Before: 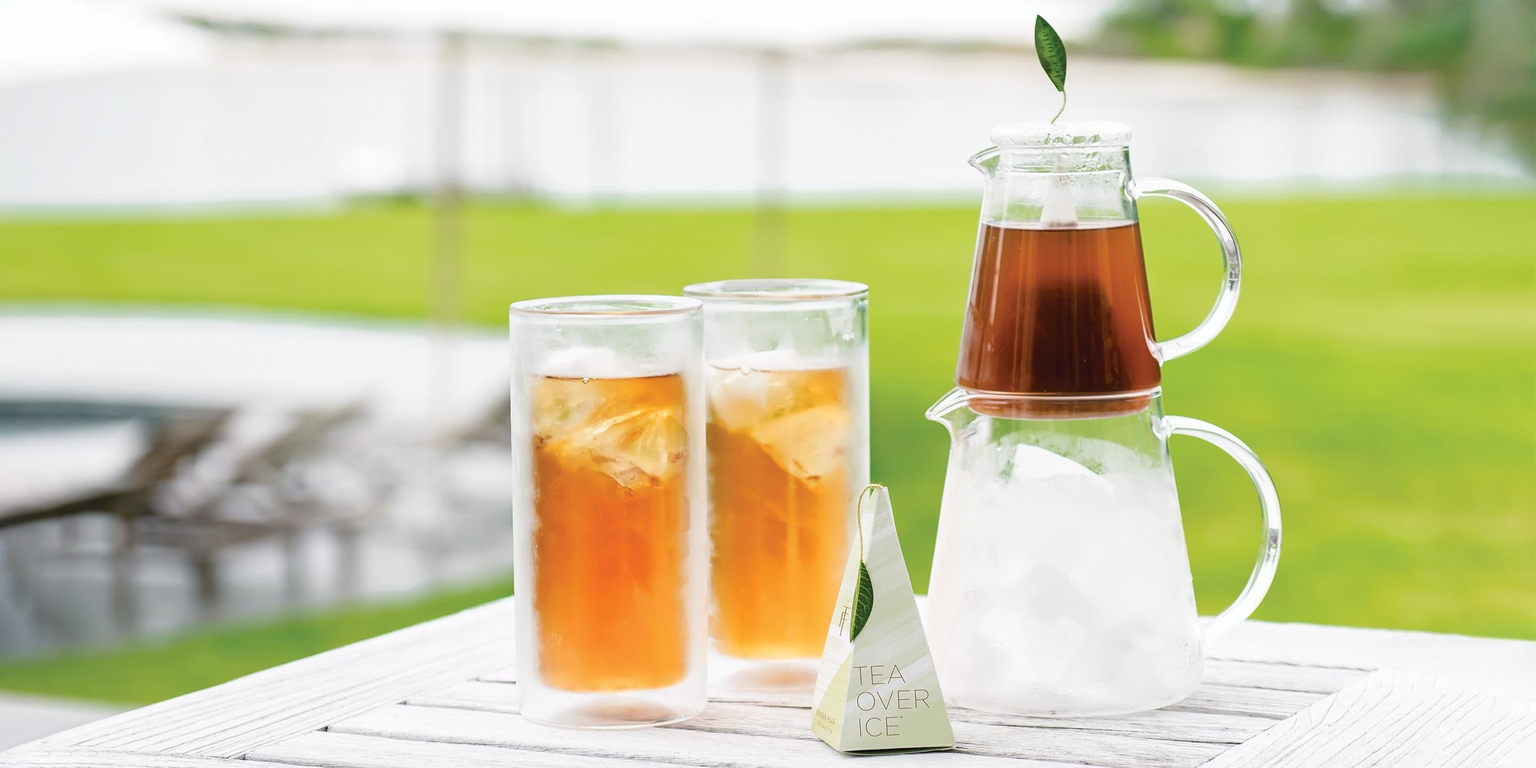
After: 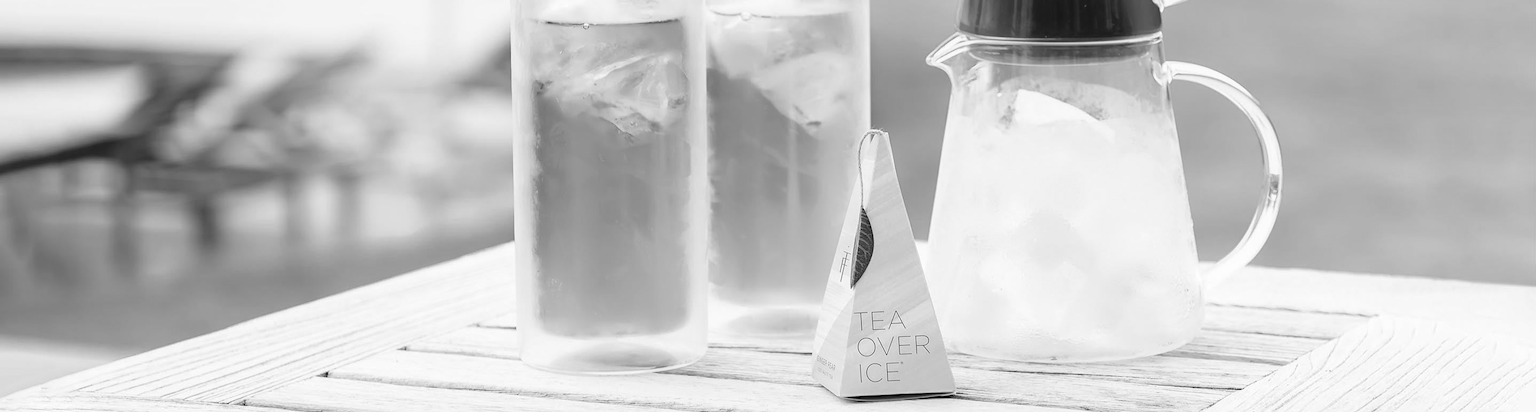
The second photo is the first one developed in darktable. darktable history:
monochrome: on, module defaults
crop and rotate: top 46.237%
